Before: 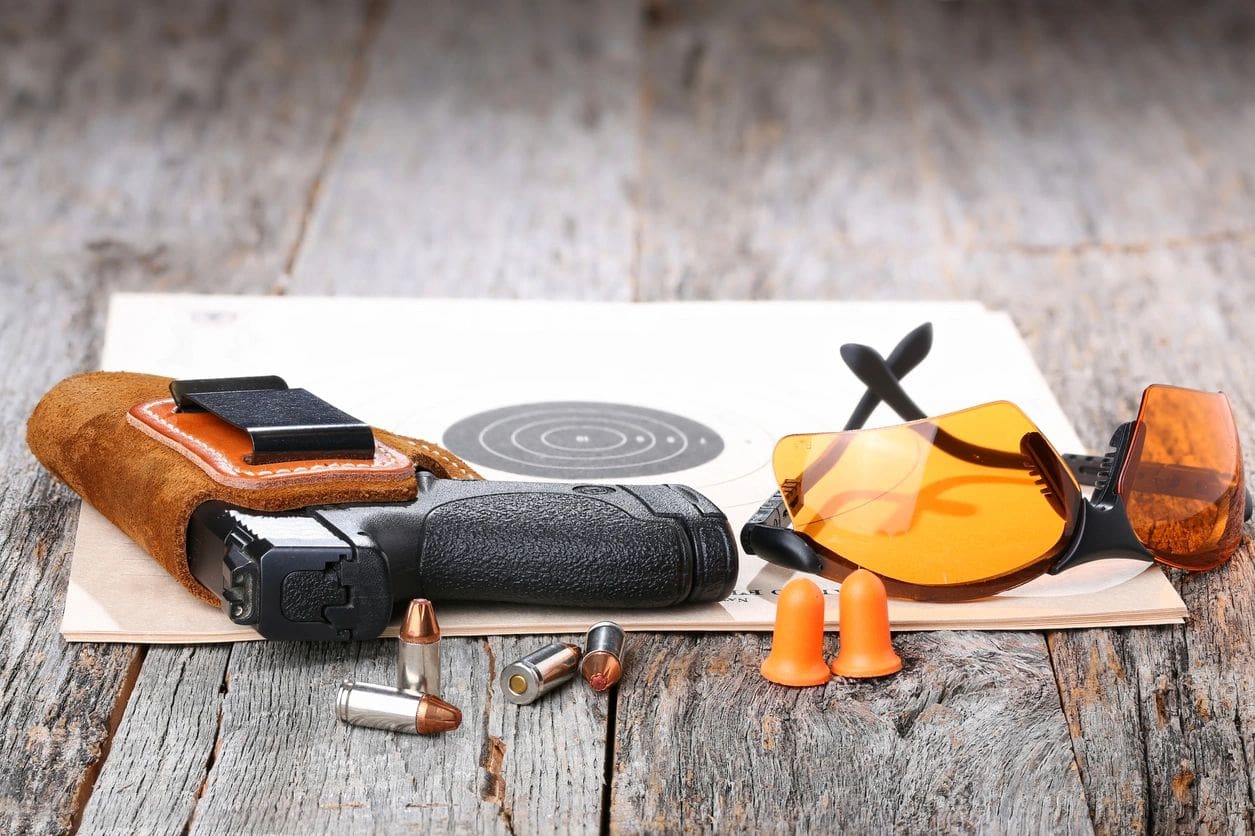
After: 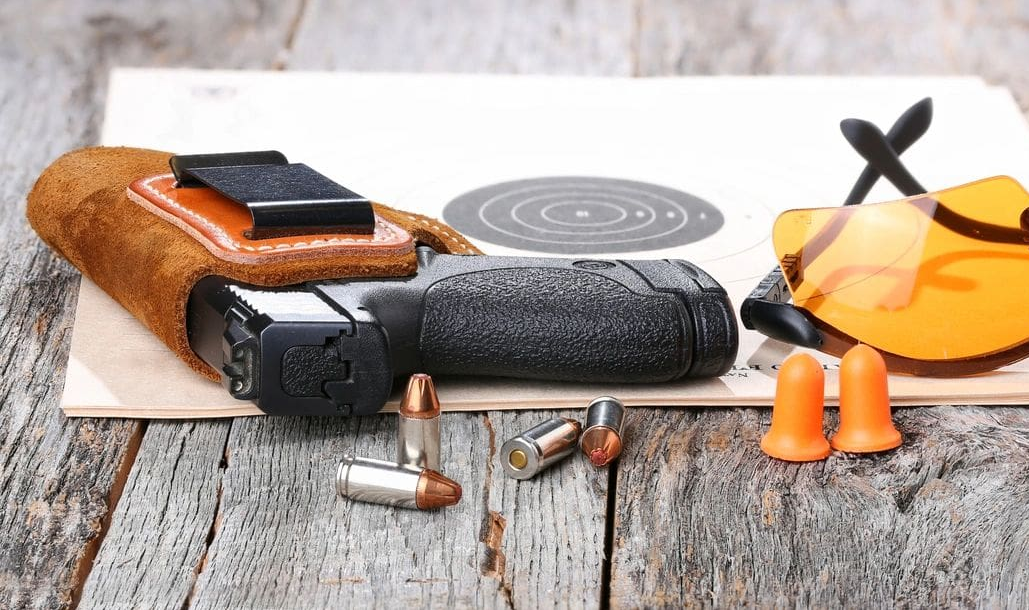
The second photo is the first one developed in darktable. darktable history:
crop: top 27.002%, right 17.997%
